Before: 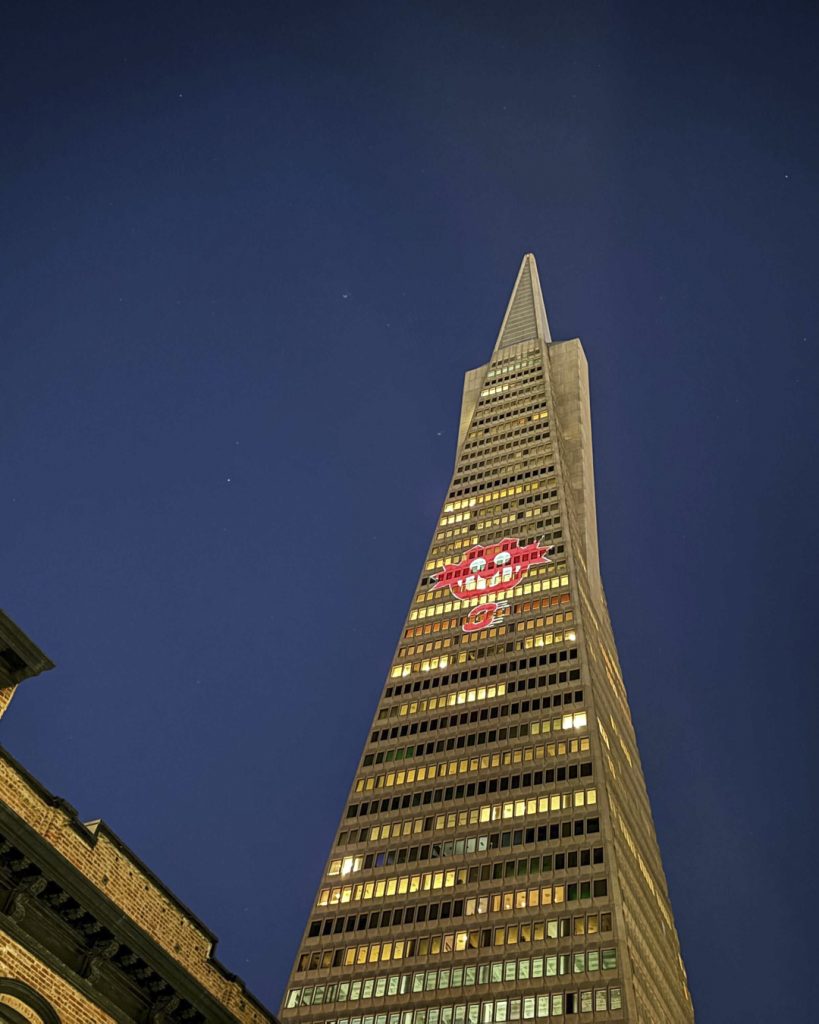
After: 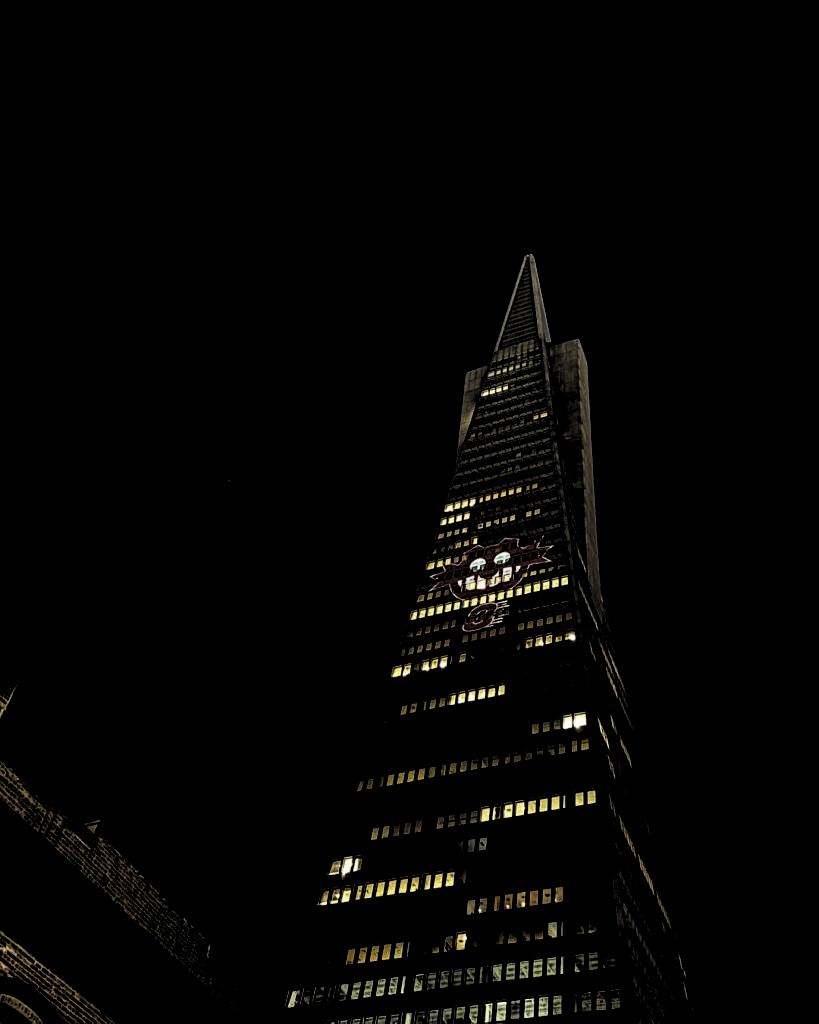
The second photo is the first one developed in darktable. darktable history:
exposure: black level correction 0.001, compensate highlight preservation false
levels: levels [0.514, 0.759, 1]
